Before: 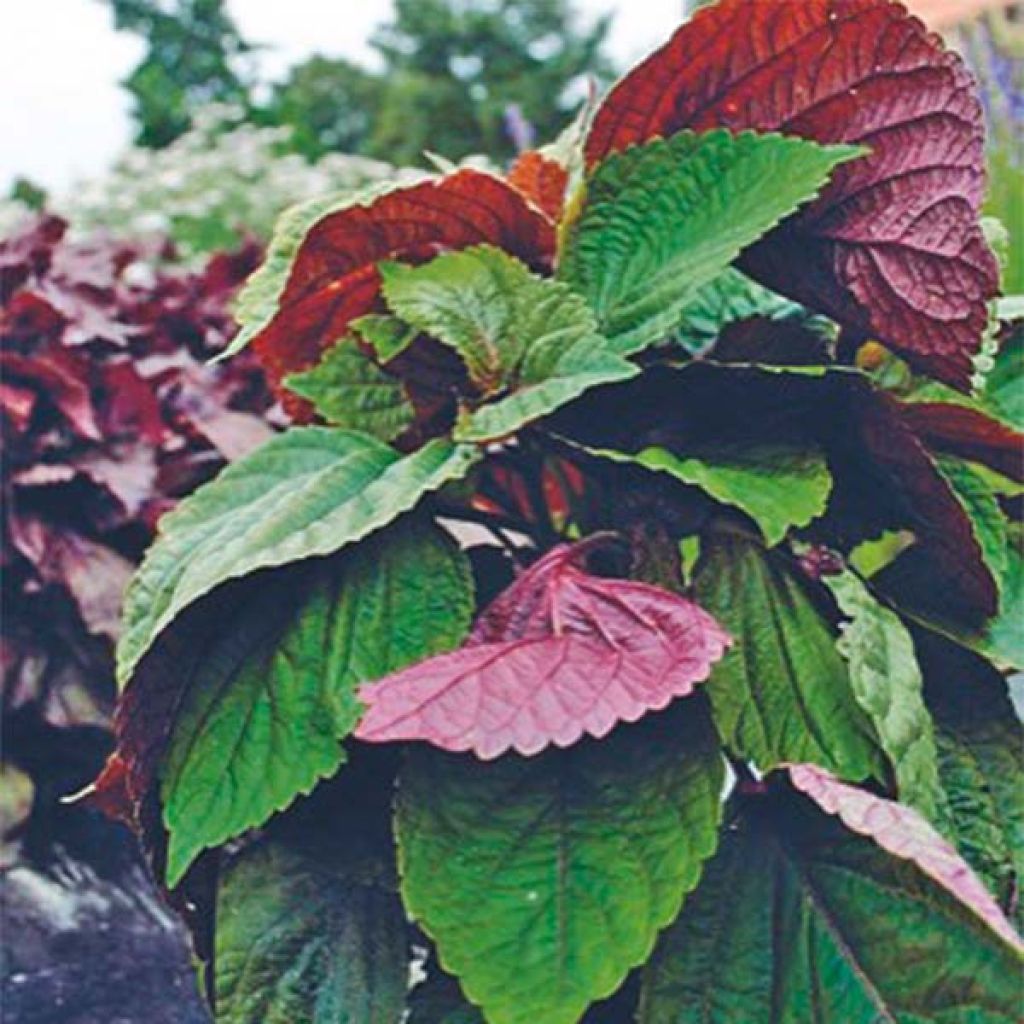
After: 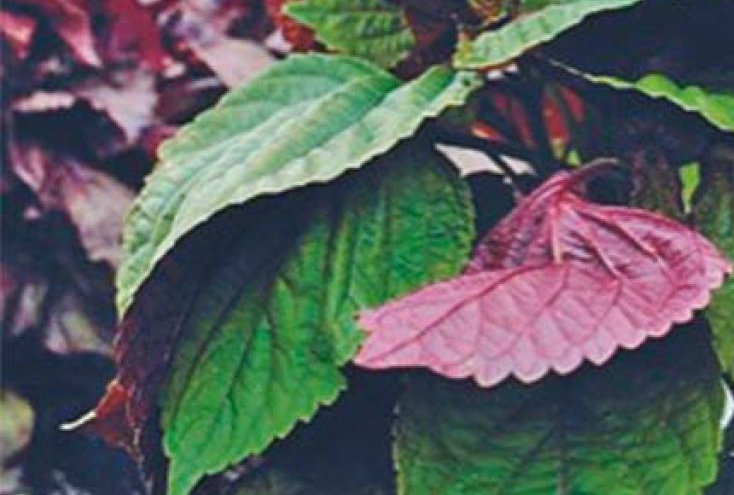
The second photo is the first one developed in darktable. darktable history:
crop: top 36.435%, right 28.286%, bottom 15.133%
